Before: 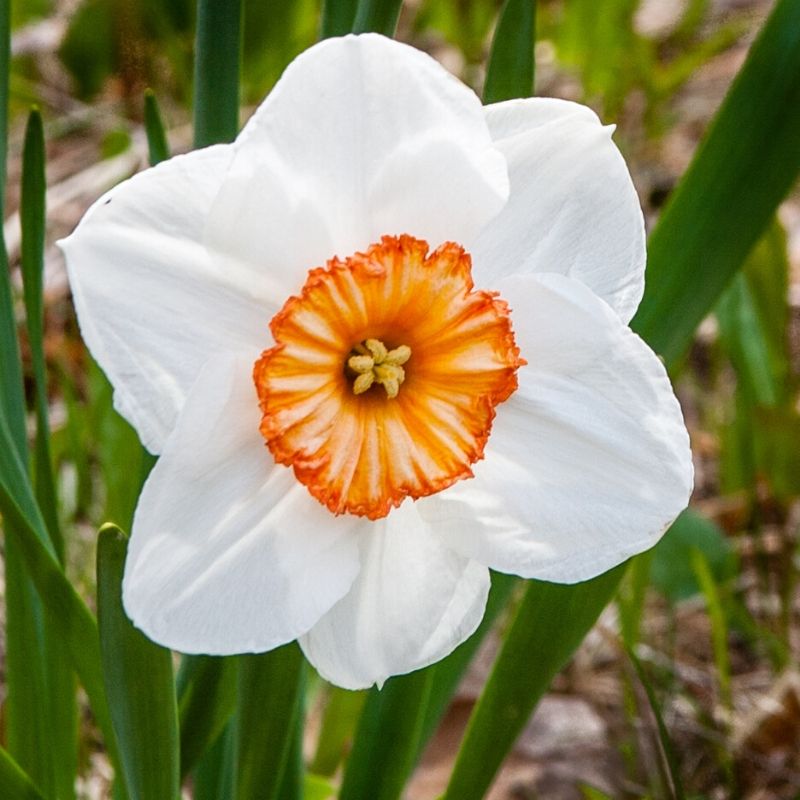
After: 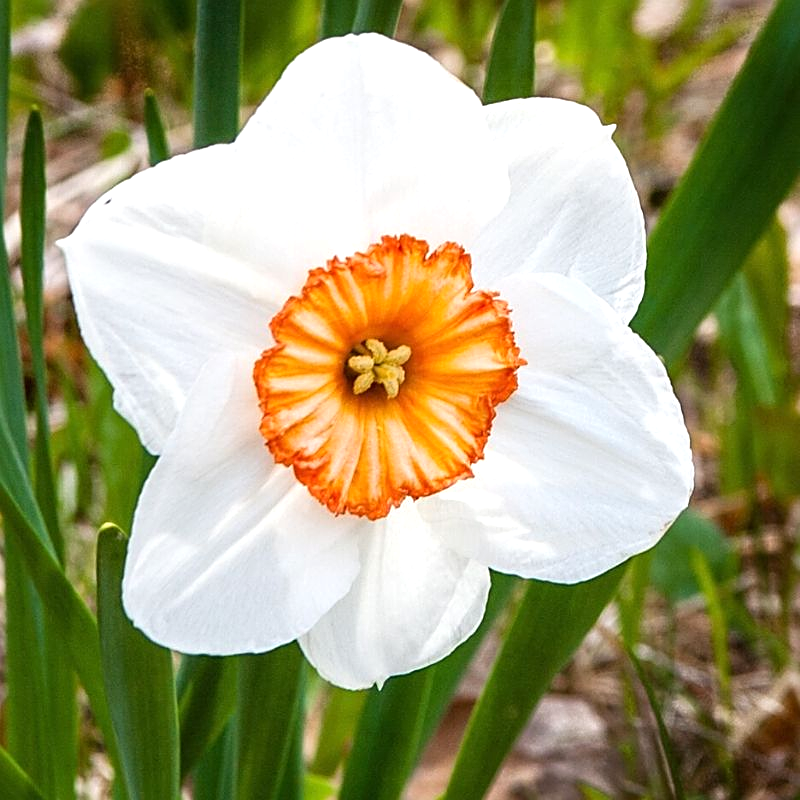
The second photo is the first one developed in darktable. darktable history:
exposure: exposure 0.376 EV, compensate highlight preservation false
sharpen: on, module defaults
